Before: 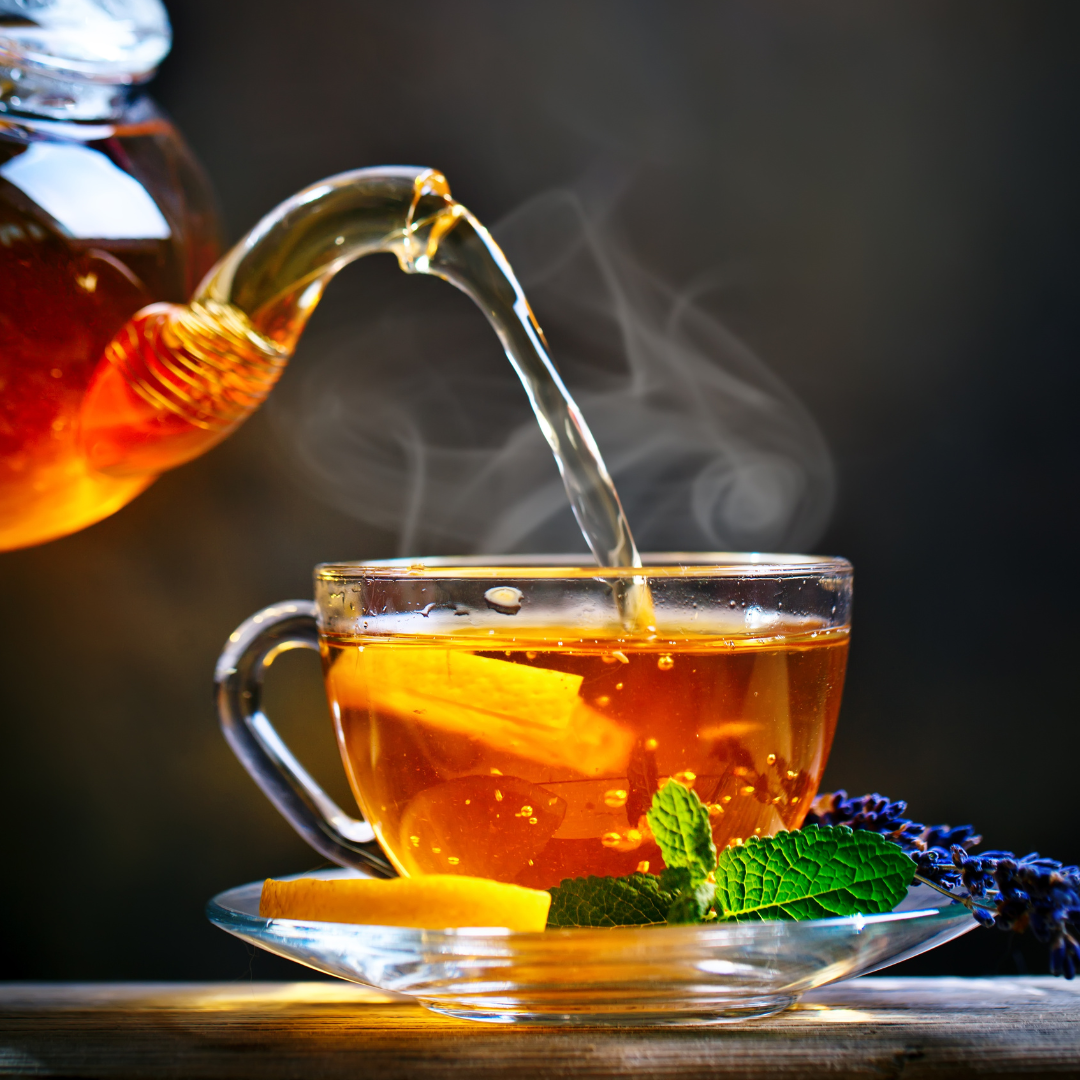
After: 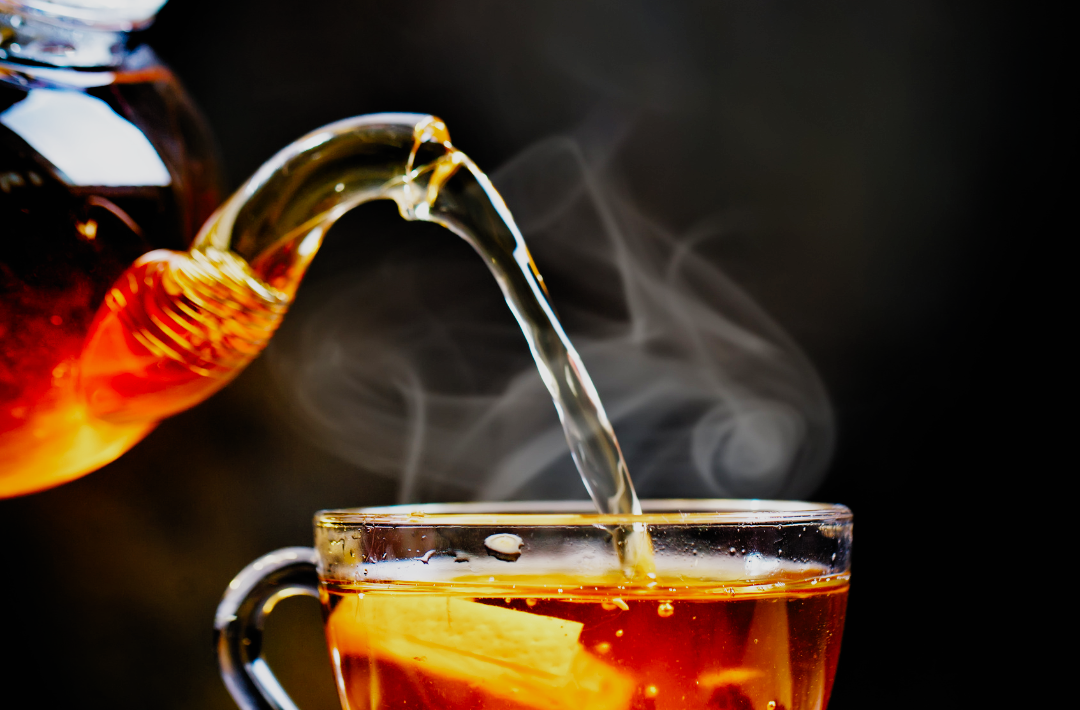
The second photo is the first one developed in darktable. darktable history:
filmic rgb: black relative exposure -5.11 EV, white relative exposure 3.98 EV, threshold 3.02 EV, hardness 2.9, contrast 1.297, highlights saturation mix -11.42%, add noise in highlights 0, preserve chrominance no, color science v3 (2019), use custom middle-gray values true, contrast in highlights soft, enable highlight reconstruction true
crop and rotate: top 4.947%, bottom 29.231%
